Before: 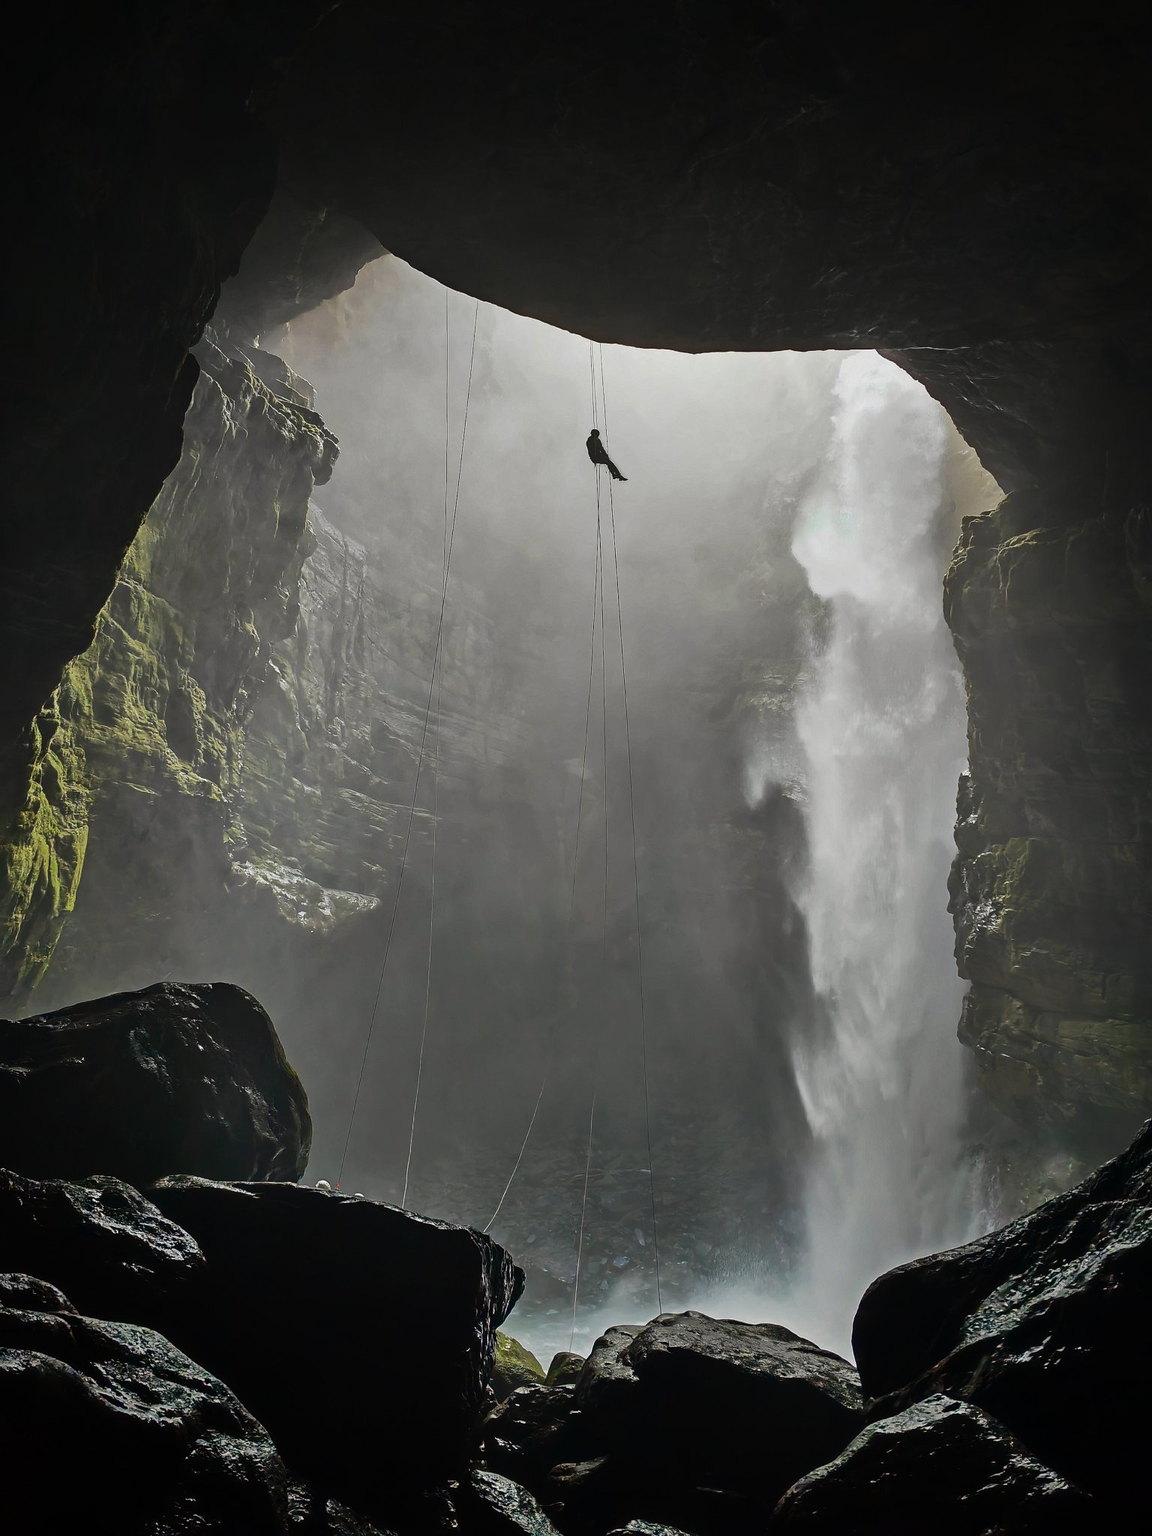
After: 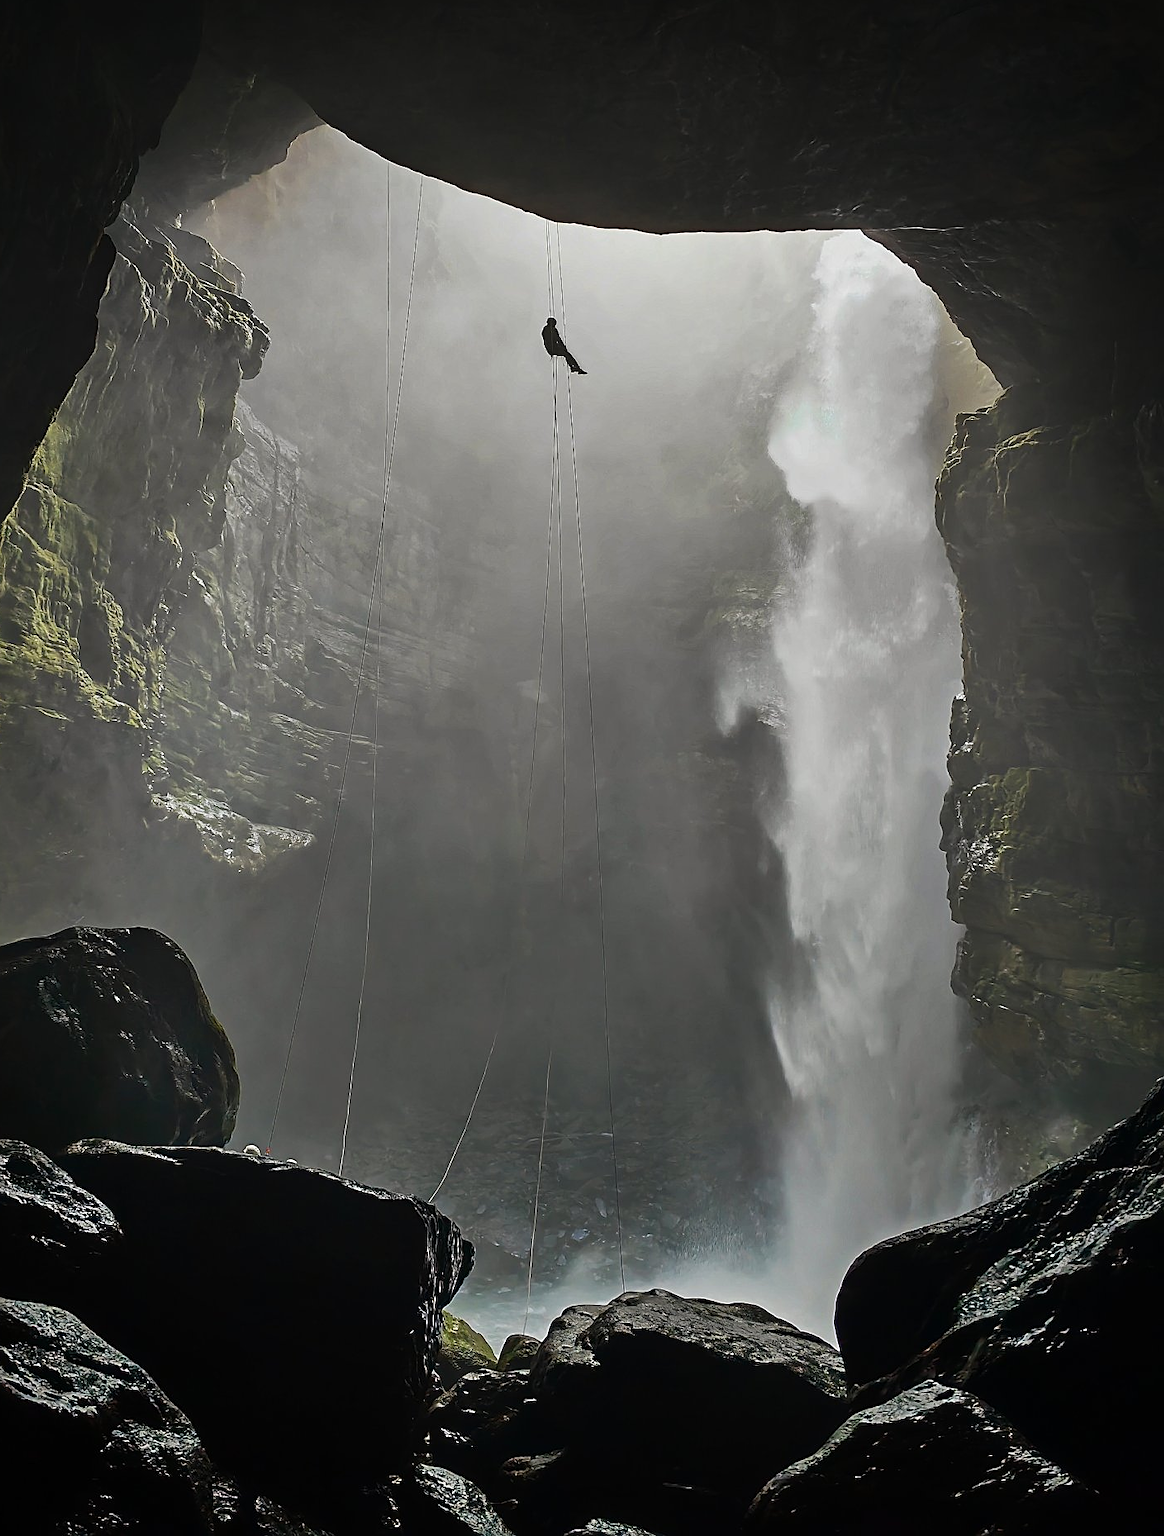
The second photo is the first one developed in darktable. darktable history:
sharpen: on, module defaults
crop and rotate: left 8.262%, top 9.226%
